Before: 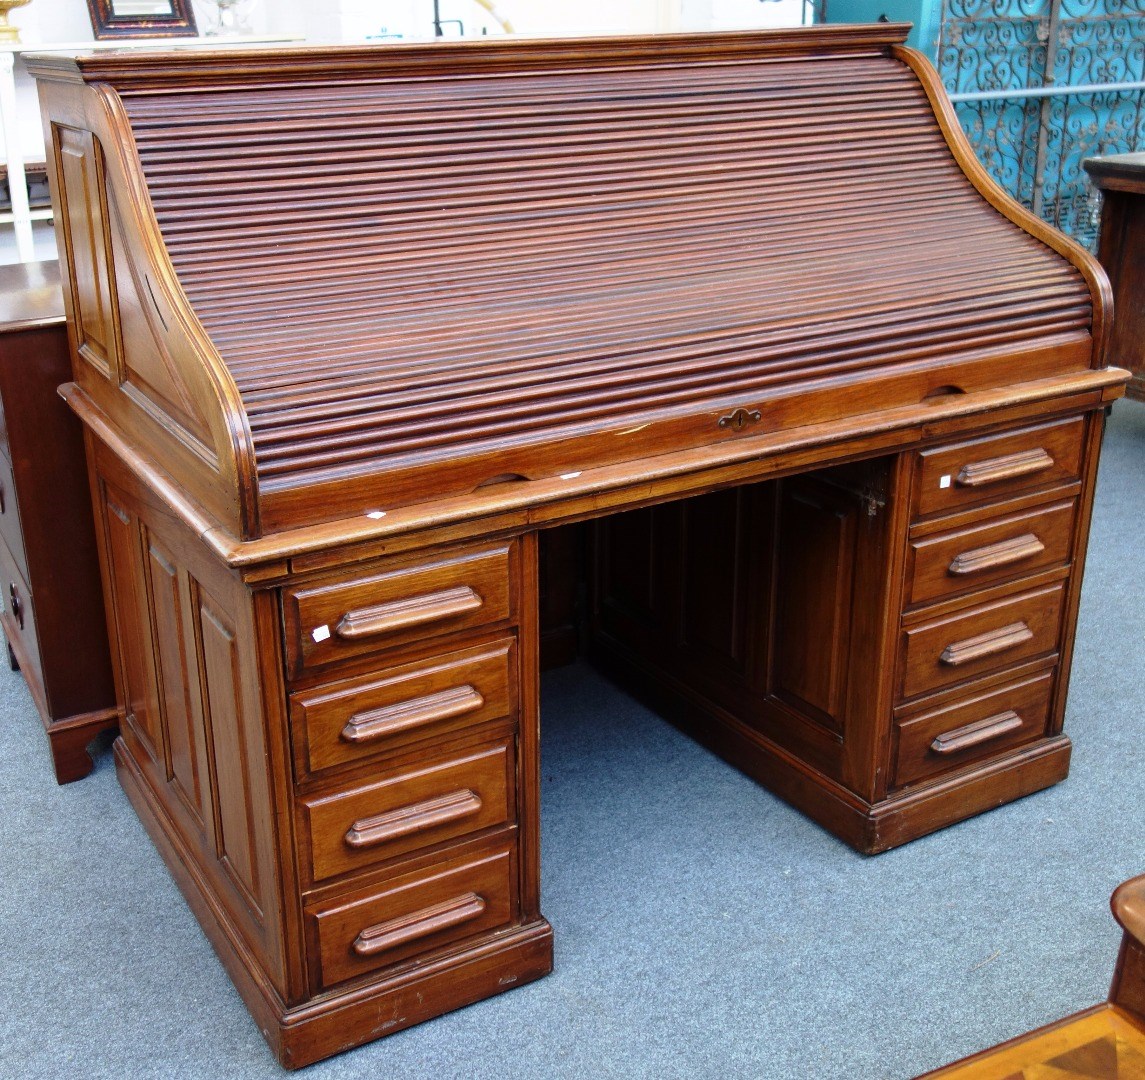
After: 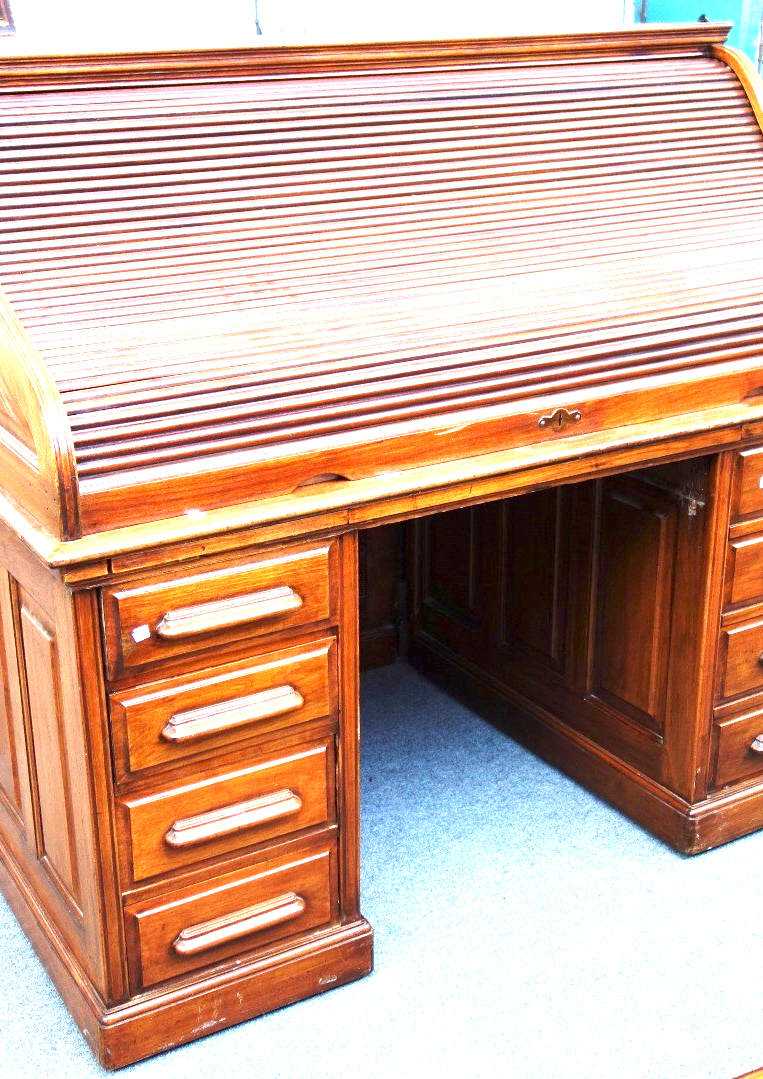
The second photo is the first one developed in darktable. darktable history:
exposure: exposure 2 EV, compensate exposure bias true, compensate highlight preservation false
crop and rotate: left 15.754%, right 17.579%
